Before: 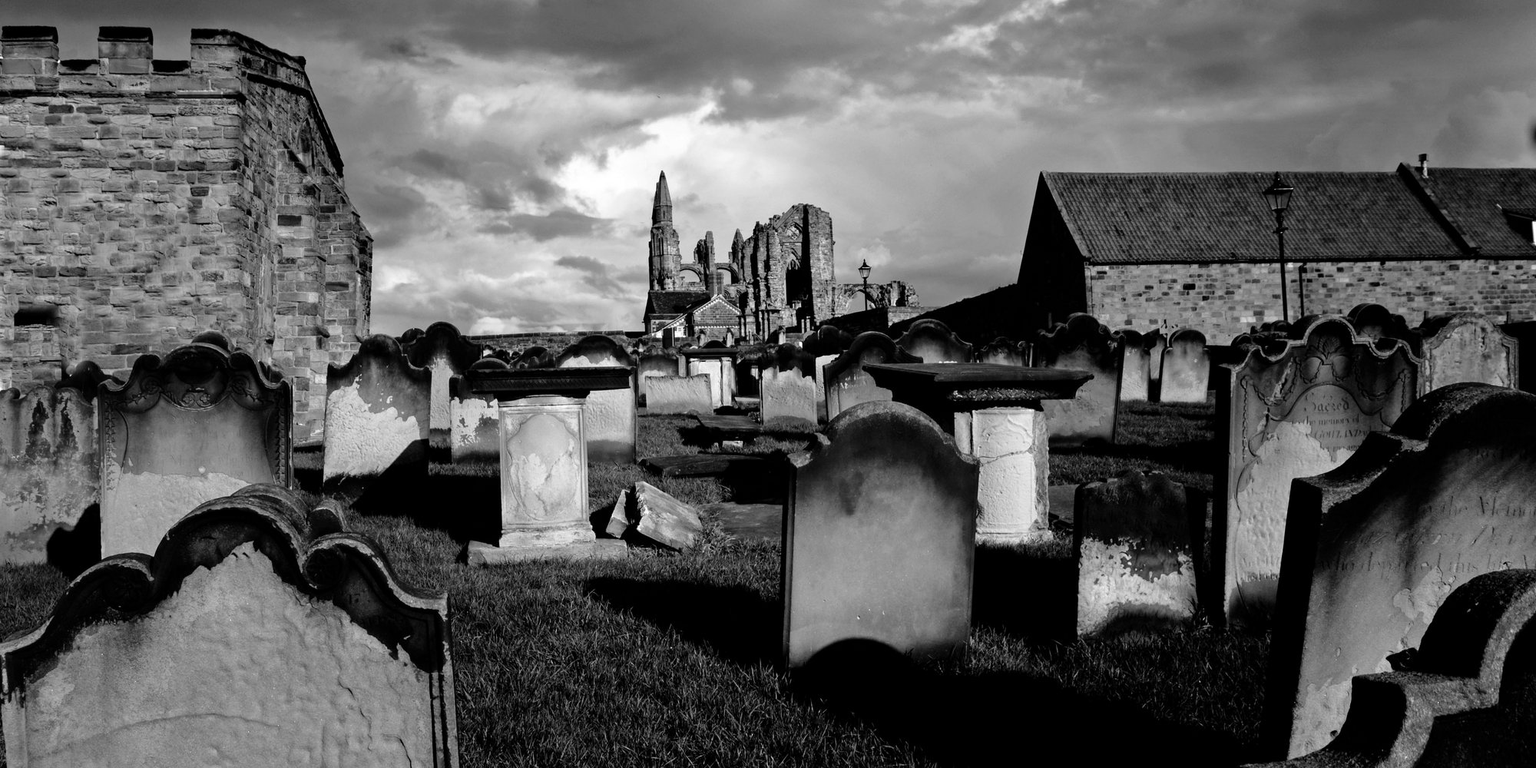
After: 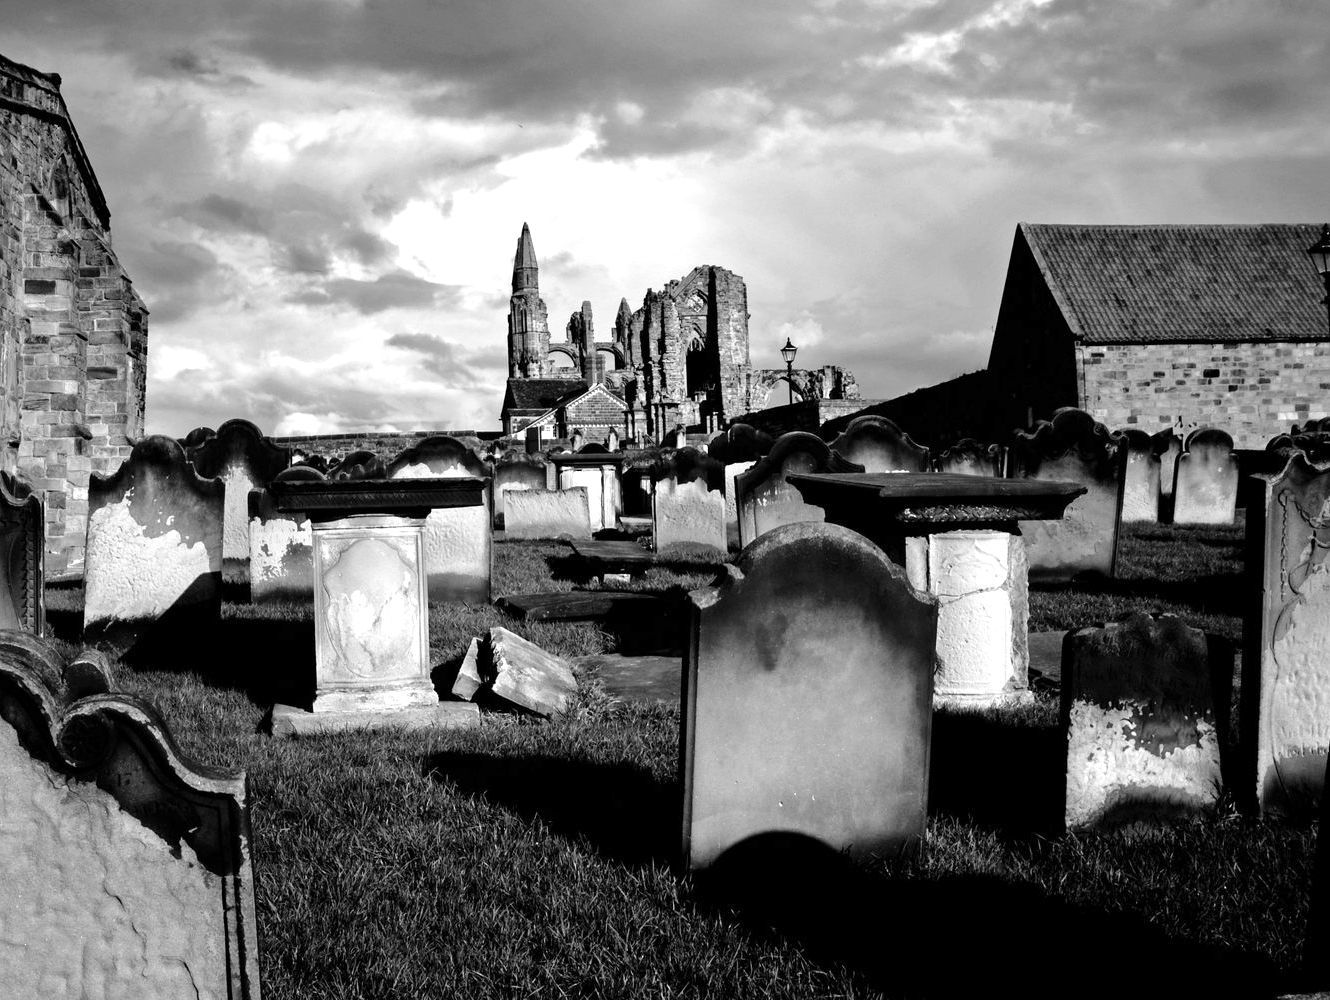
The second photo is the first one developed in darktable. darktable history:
color balance rgb: shadows lift › hue 87.51°, highlights gain › chroma 1.62%, highlights gain › hue 55.1°, global offset › chroma 0.06%, global offset › hue 253.66°, linear chroma grading › global chroma 0.5%
exposure: exposure 0.657 EV, compensate highlight preservation false
monochrome: on, module defaults
crop: left 16.899%, right 16.556%
color zones: curves: ch0 [(0, 0.487) (0.241, 0.395) (0.434, 0.373) (0.658, 0.412) (0.838, 0.487)]; ch1 [(0, 0) (0.053, 0.053) (0.211, 0.202) (0.579, 0.259) (0.781, 0.241)]
